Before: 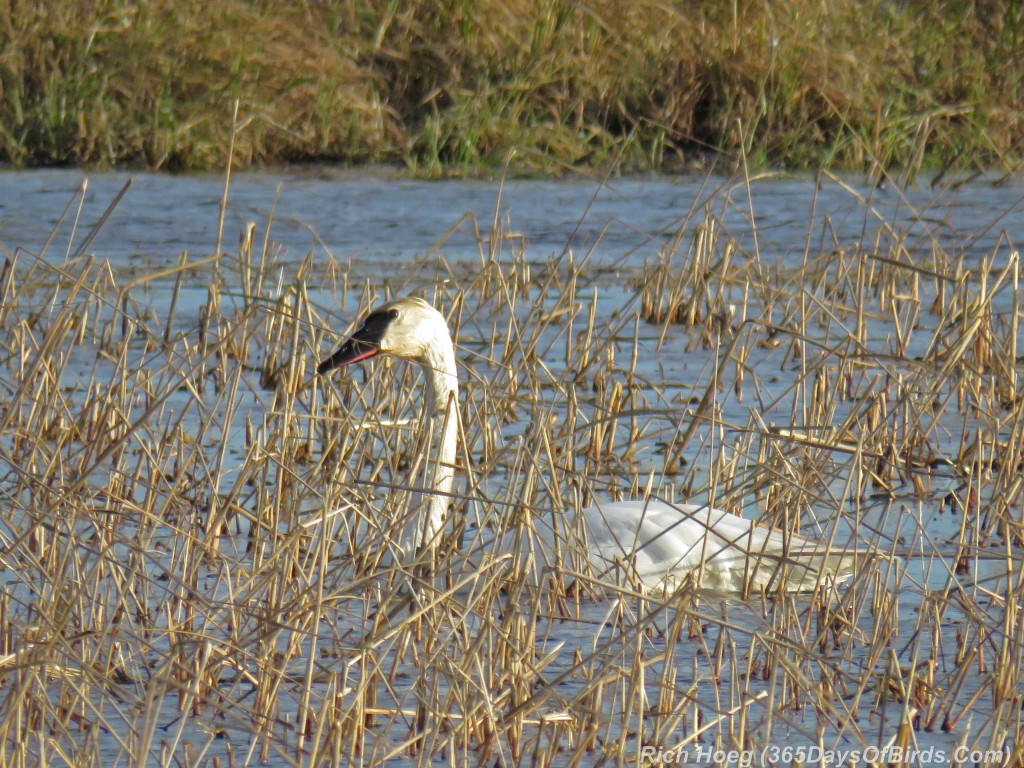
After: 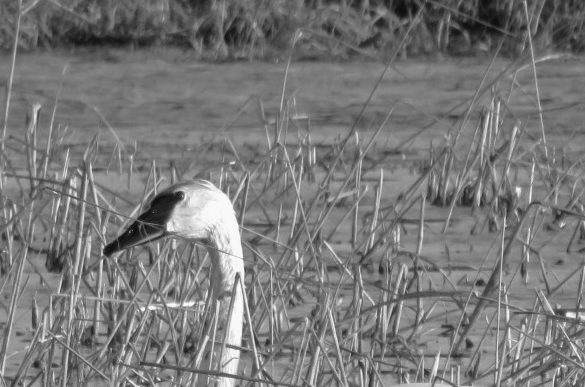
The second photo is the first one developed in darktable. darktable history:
crop: left 20.932%, top 15.471%, right 21.848%, bottom 34.081%
monochrome: a -35.87, b 49.73, size 1.7
